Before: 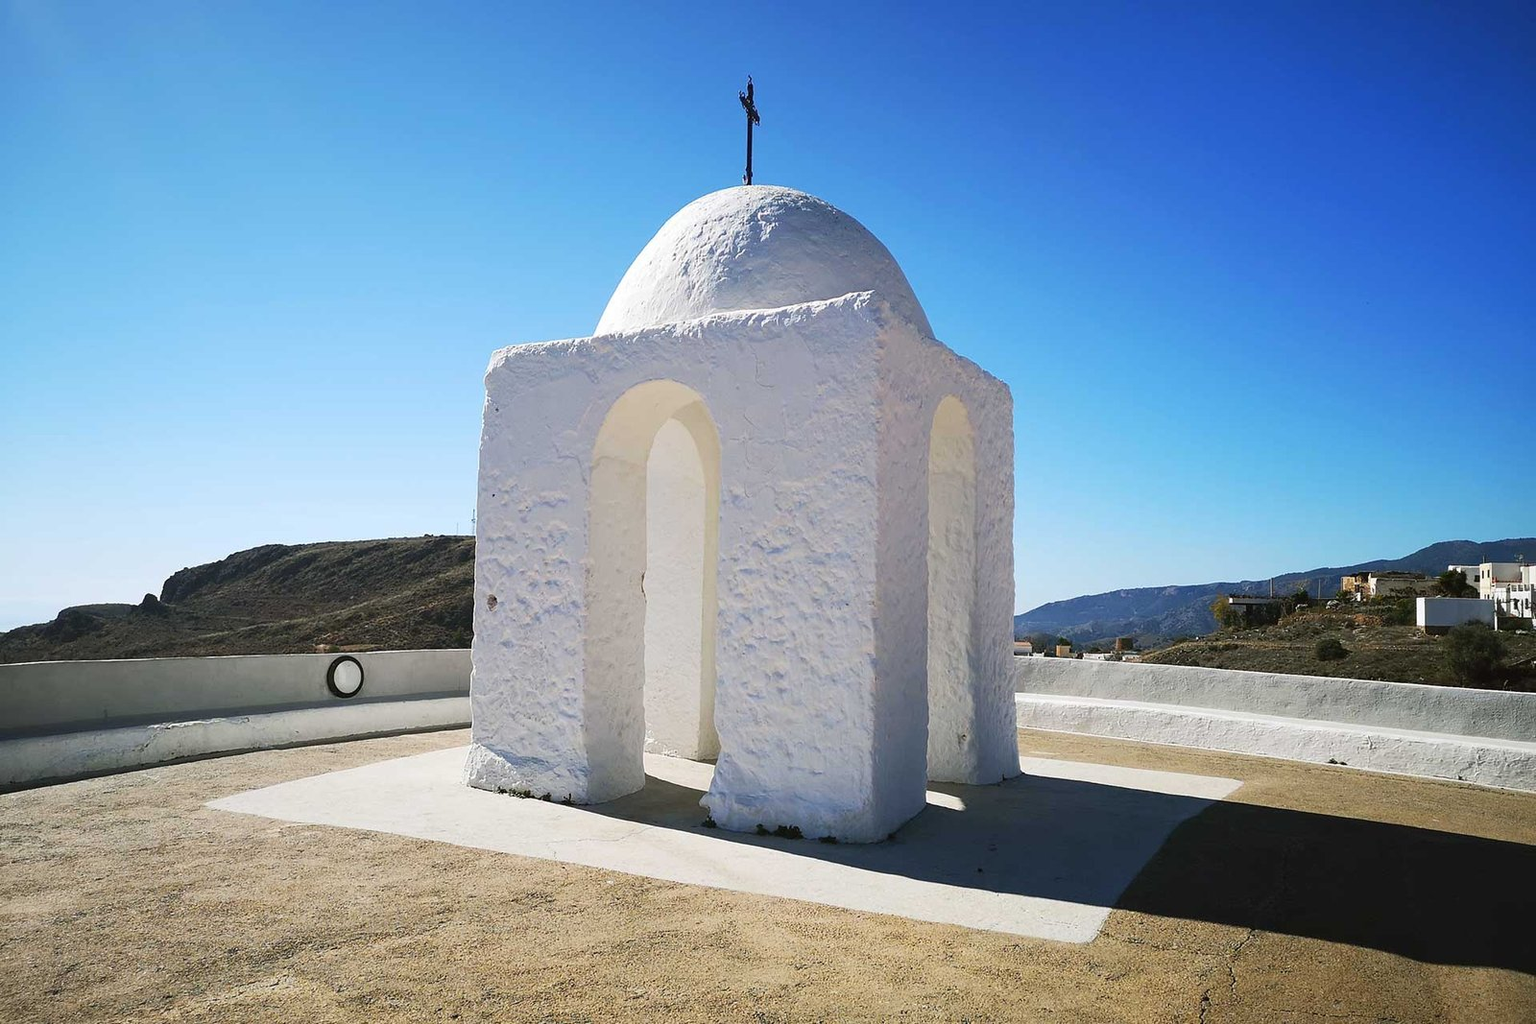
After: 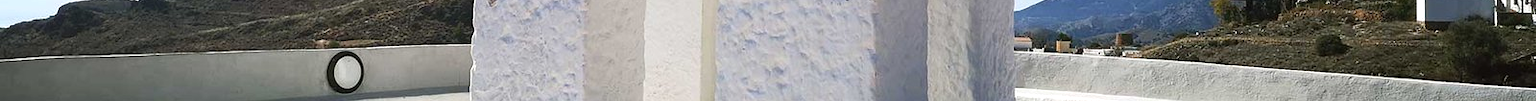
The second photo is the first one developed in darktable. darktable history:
shadows and highlights: radius 44.78, white point adjustment 6.64, compress 79.65%, highlights color adjustment 78.42%, soften with gaussian
crop and rotate: top 59.084%, bottom 30.916%
